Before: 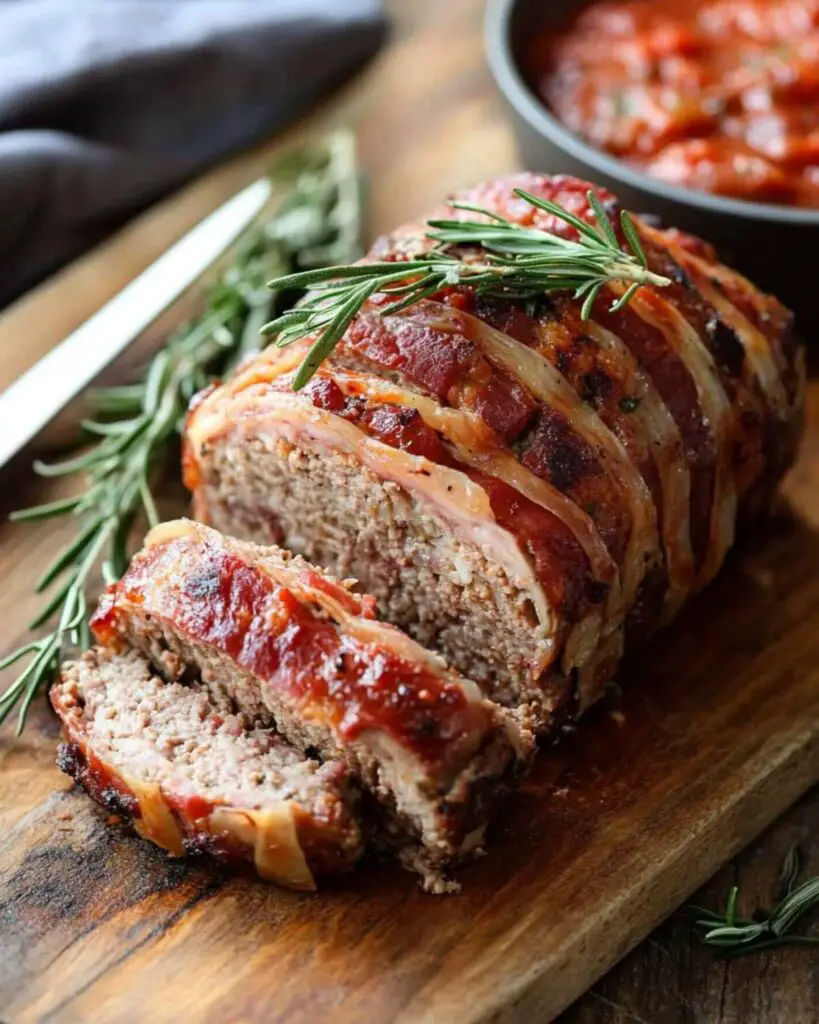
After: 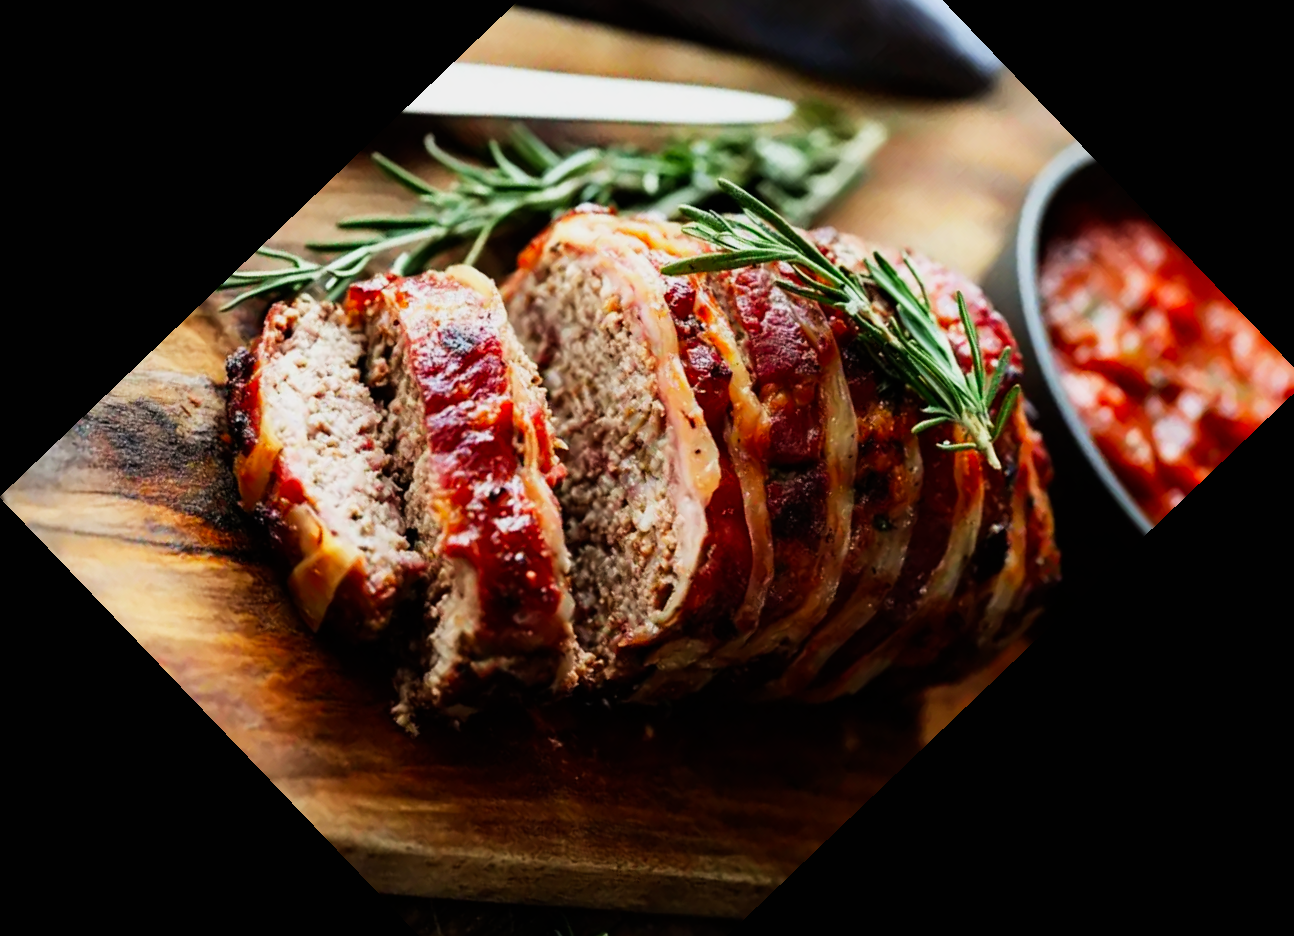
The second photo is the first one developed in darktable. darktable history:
sigmoid: contrast 1.93, skew 0.29, preserve hue 0%
exposure: exposure -0.293 EV, compensate highlight preservation false
crop and rotate: angle -46.26°, top 16.234%, right 0.912%, bottom 11.704%
